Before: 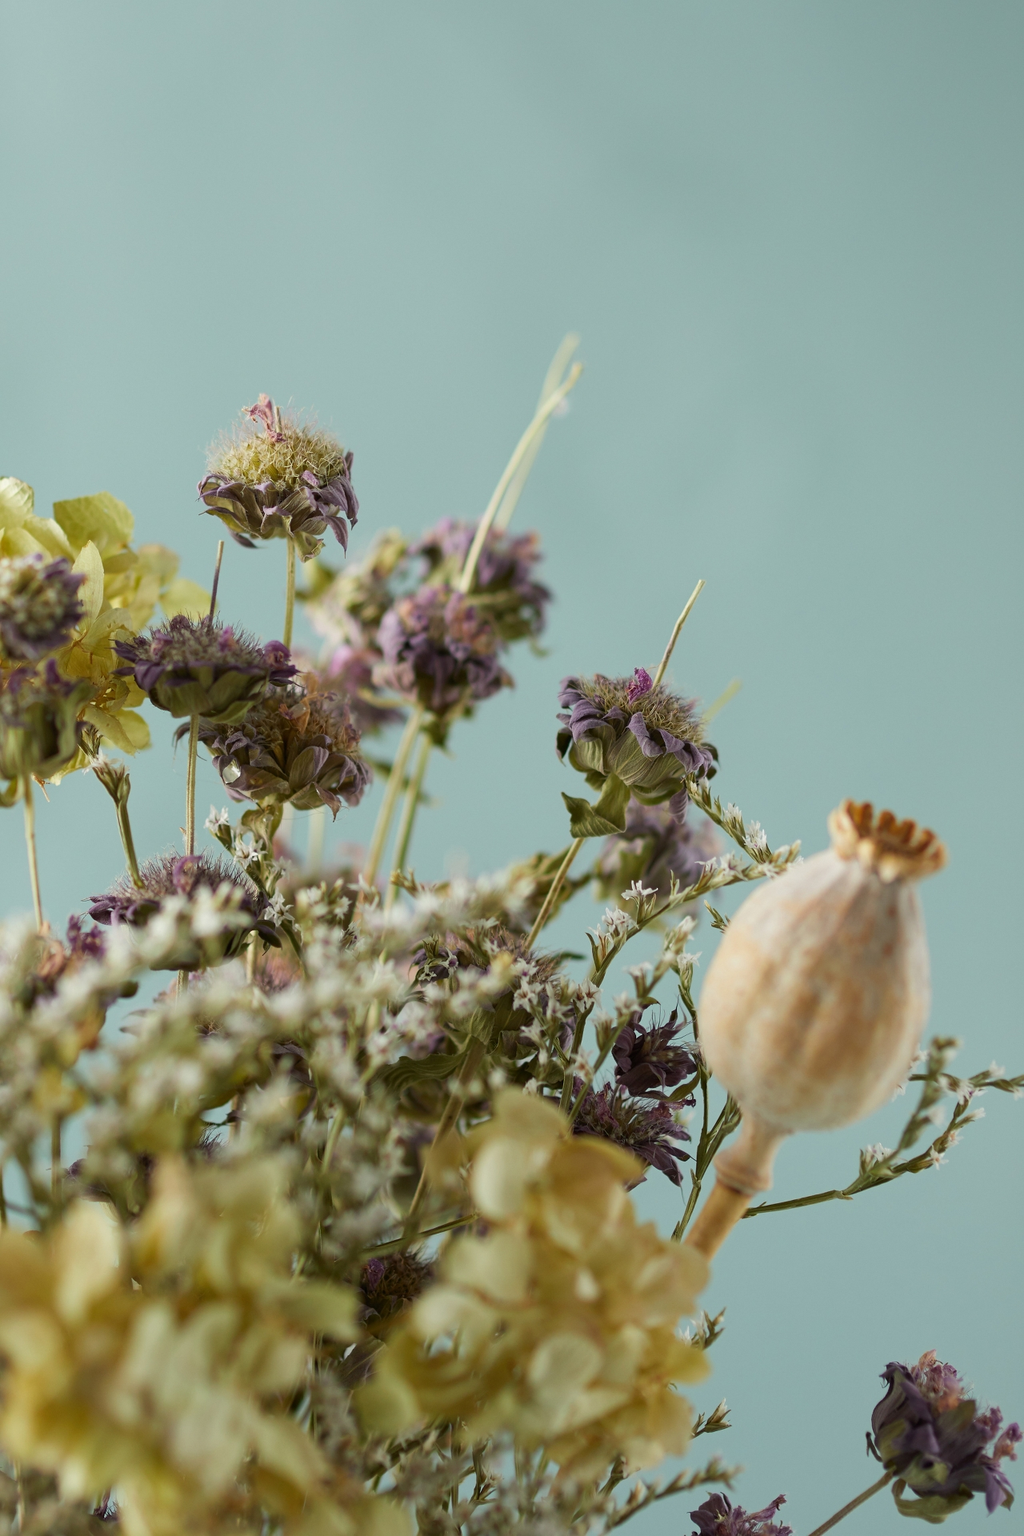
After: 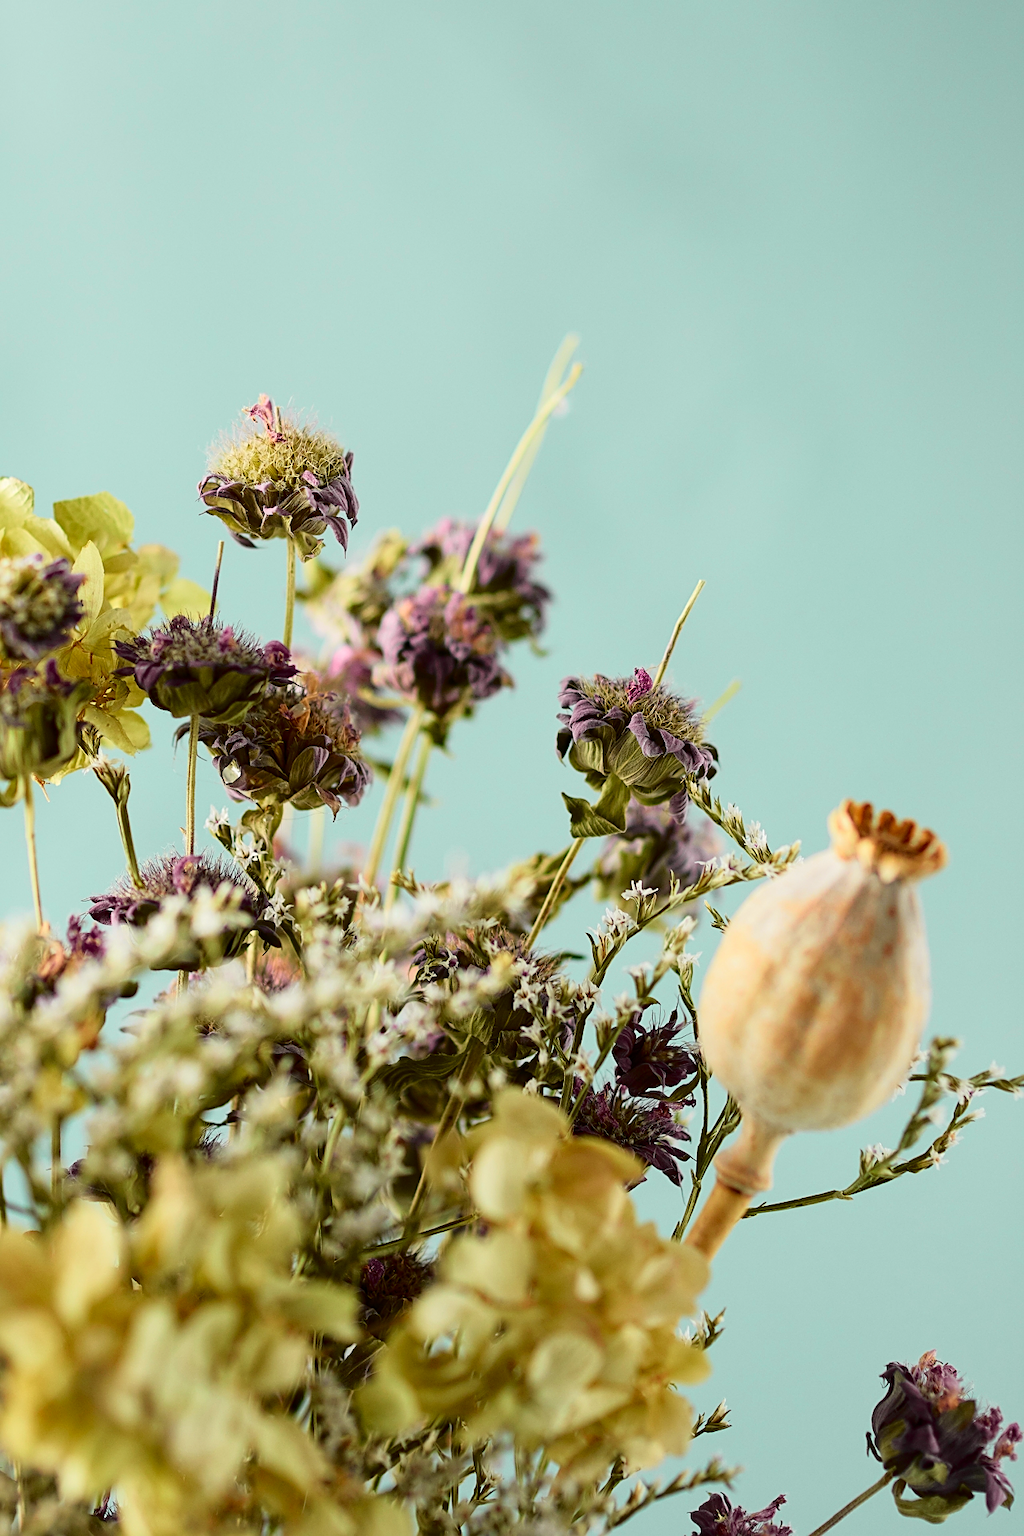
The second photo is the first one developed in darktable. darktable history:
rotate and perspective: automatic cropping original format, crop left 0, crop top 0
local contrast: highlights 100%, shadows 100%, detail 120%, midtone range 0.2
tone curve: curves: ch0 [(0, 0.014) (0.17, 0.099) (0.392, 0.438) (0.725, 0.828) (0.872, 0.918) (1, 0.981)]; ch1 [(0, 0) (0.402, 0.36) (0.489, 0.491) (0.5, 0.503) (0.515, 0.52) (0.545, 0.574) (0.615, 0.662) (0.701, 0.725) (1, 1)]; ch2 [(0, 0) (0.42, 0.458) (0.485, 0.499) (0.503, 0.503) (0.531, 0.542) (0.561, 0.594) (0.644, 0.694) (0.717, 0.753) (1, 0.991)], color space Lab, independent channels
sharpen: on, module defaults
